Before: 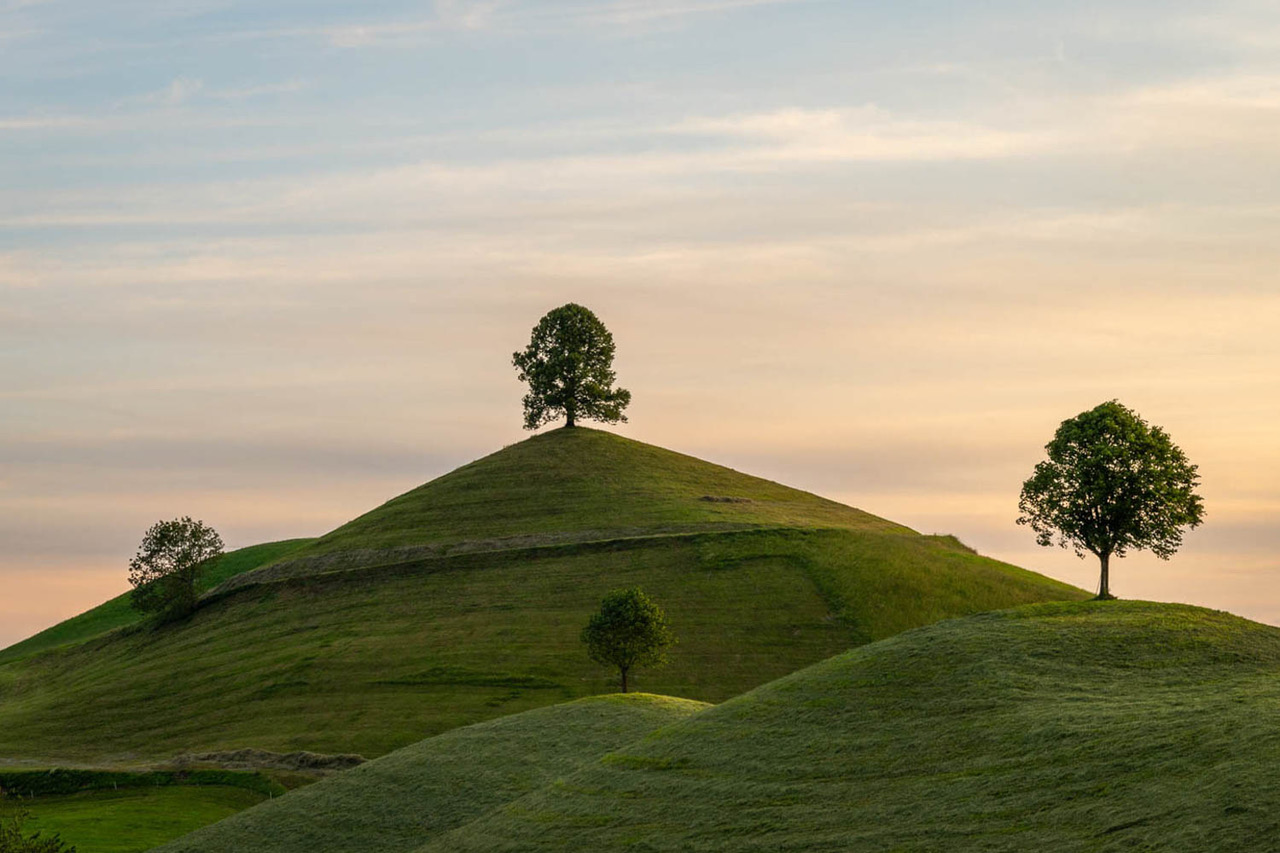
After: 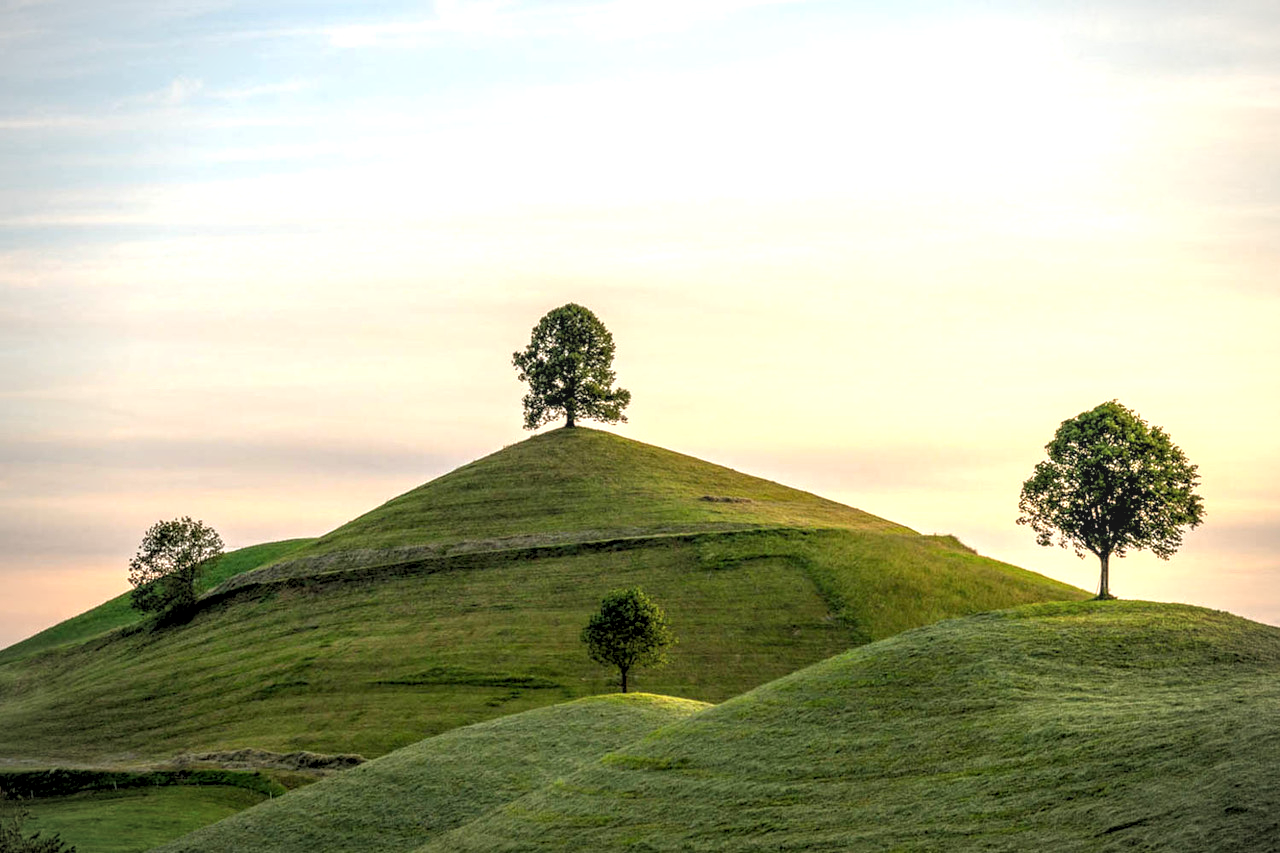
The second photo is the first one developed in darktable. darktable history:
vignetting: on, module defaults
exposure: black level correction 0, exposure 0.7 EV, compensate exposure bias true, compensate highlight preservation false
local contrast: on, module defaults
rgb levels: levels [[0.013, 0.434, 0.89], [0, 0.5, 1], [0, 0.5, 1]]
